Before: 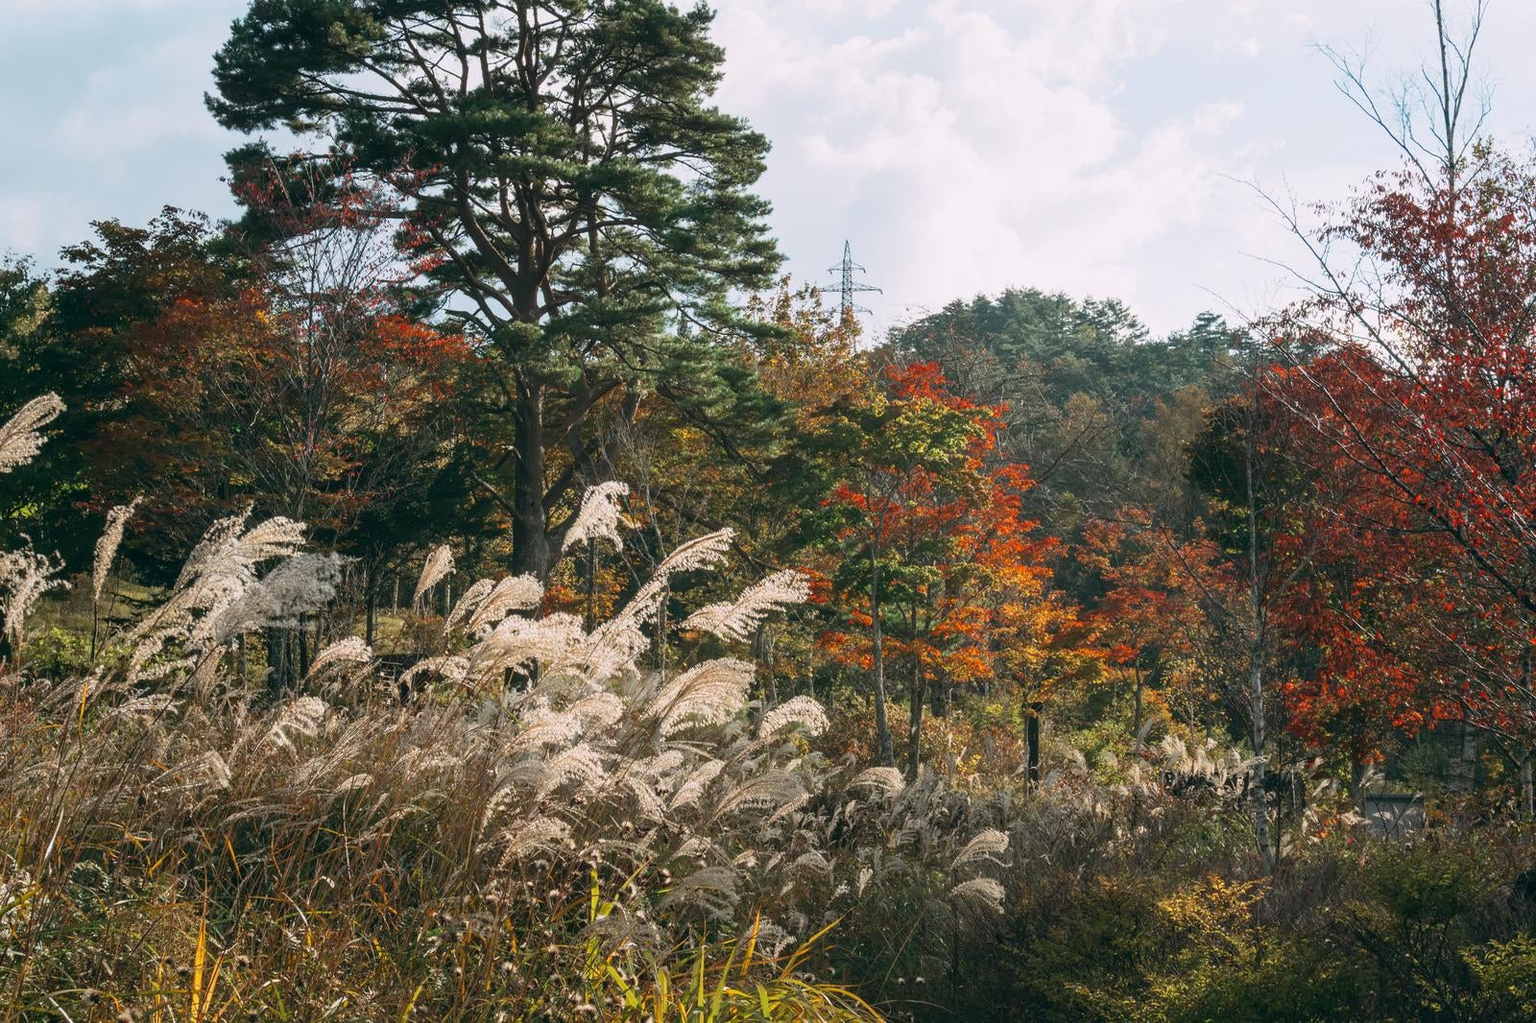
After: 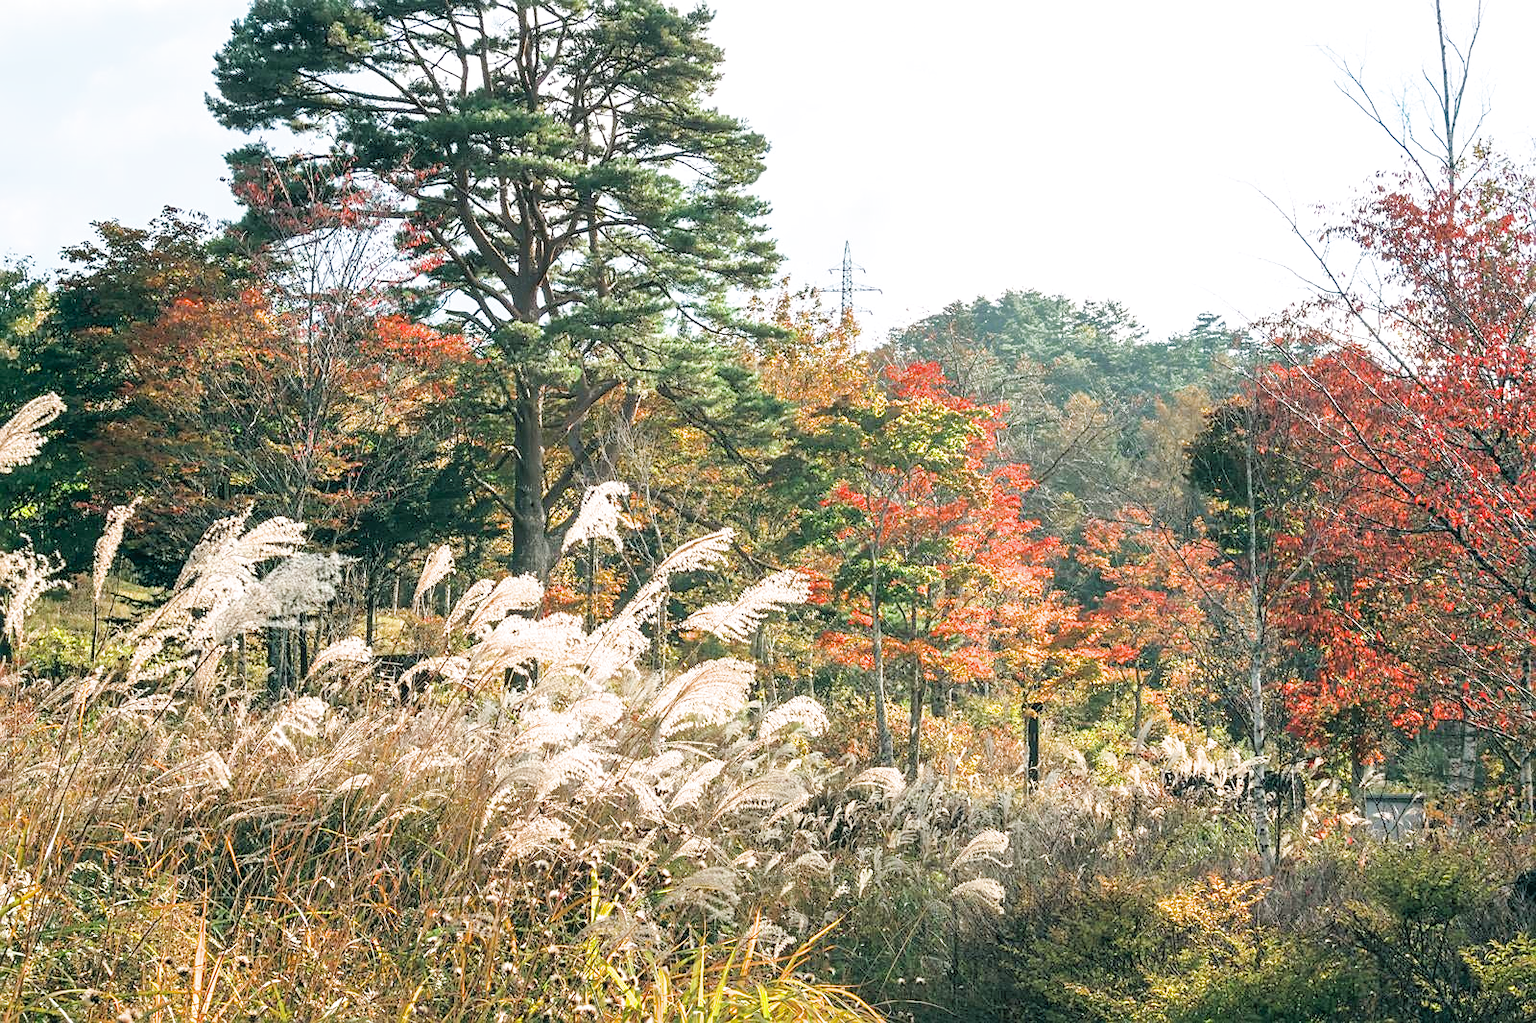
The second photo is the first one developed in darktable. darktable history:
sharpen: radius 1.864, amount 0.398, threshold 1.271
exposure: exposure 2.003 EV, compensate highlight preservation false
filmic rgb: black relative exposure -5 EV, hardness 2.88, contrast 1.2, highlights saturation mix -30%
shadows and highlights: on, module defaults
